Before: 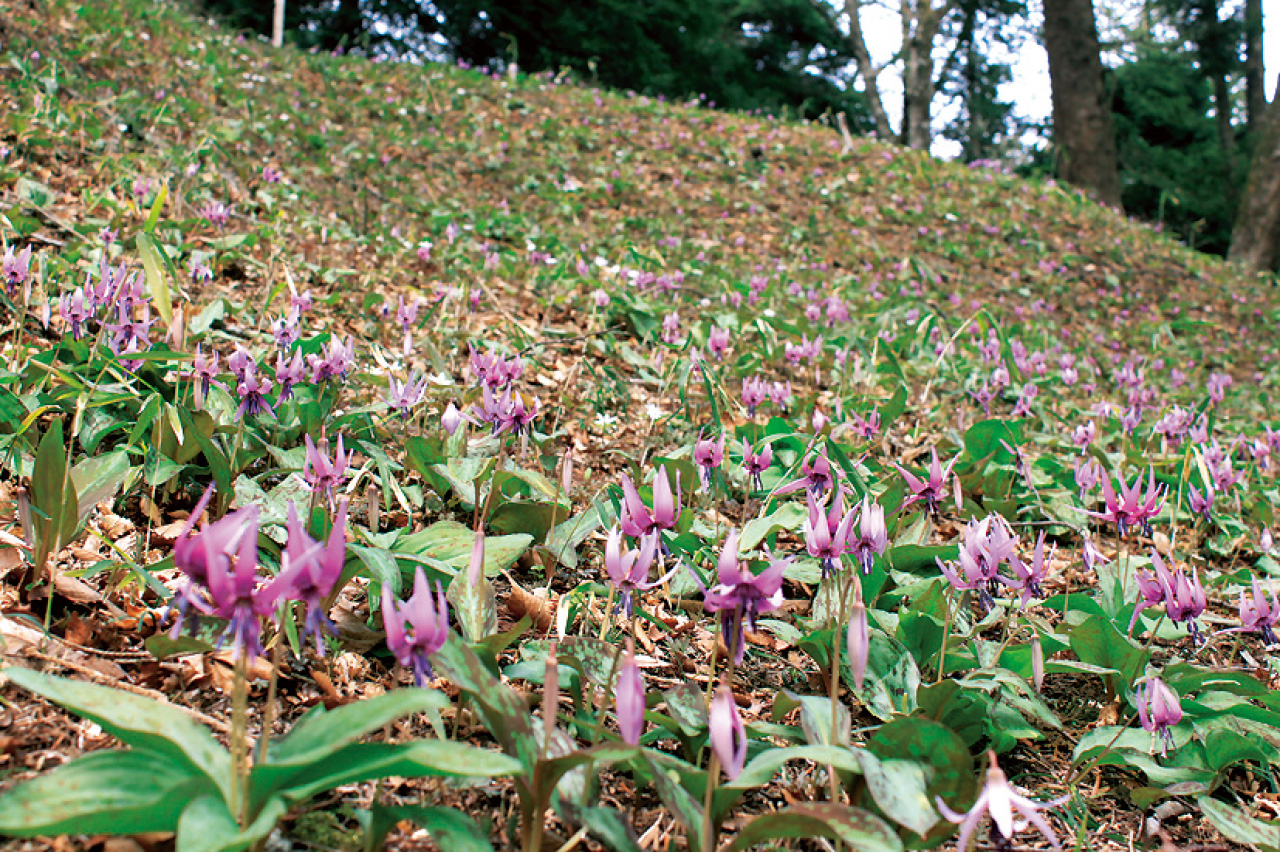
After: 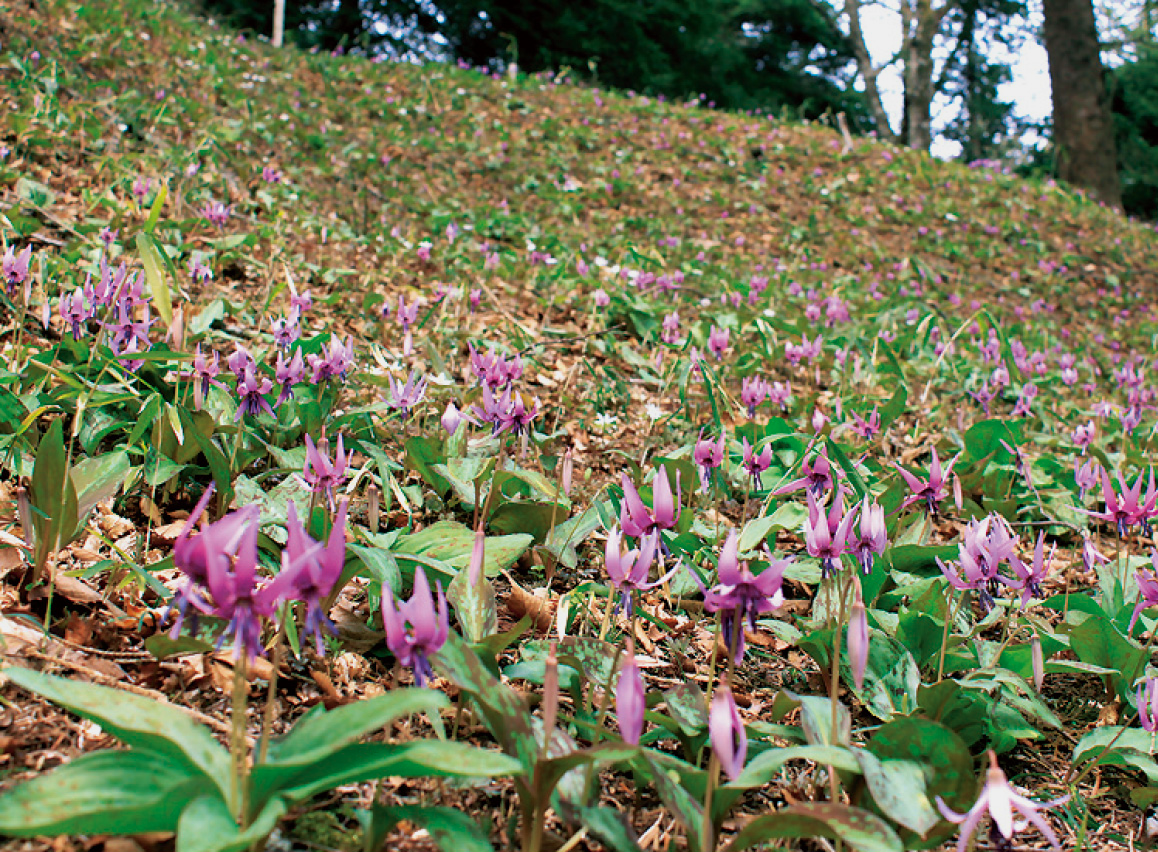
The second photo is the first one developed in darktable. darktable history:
velvia: on, module defaults
crop: right 9.476%, bottom 0.042%
exposure: exposure -0.212 EV, compensate highlight preservation false
